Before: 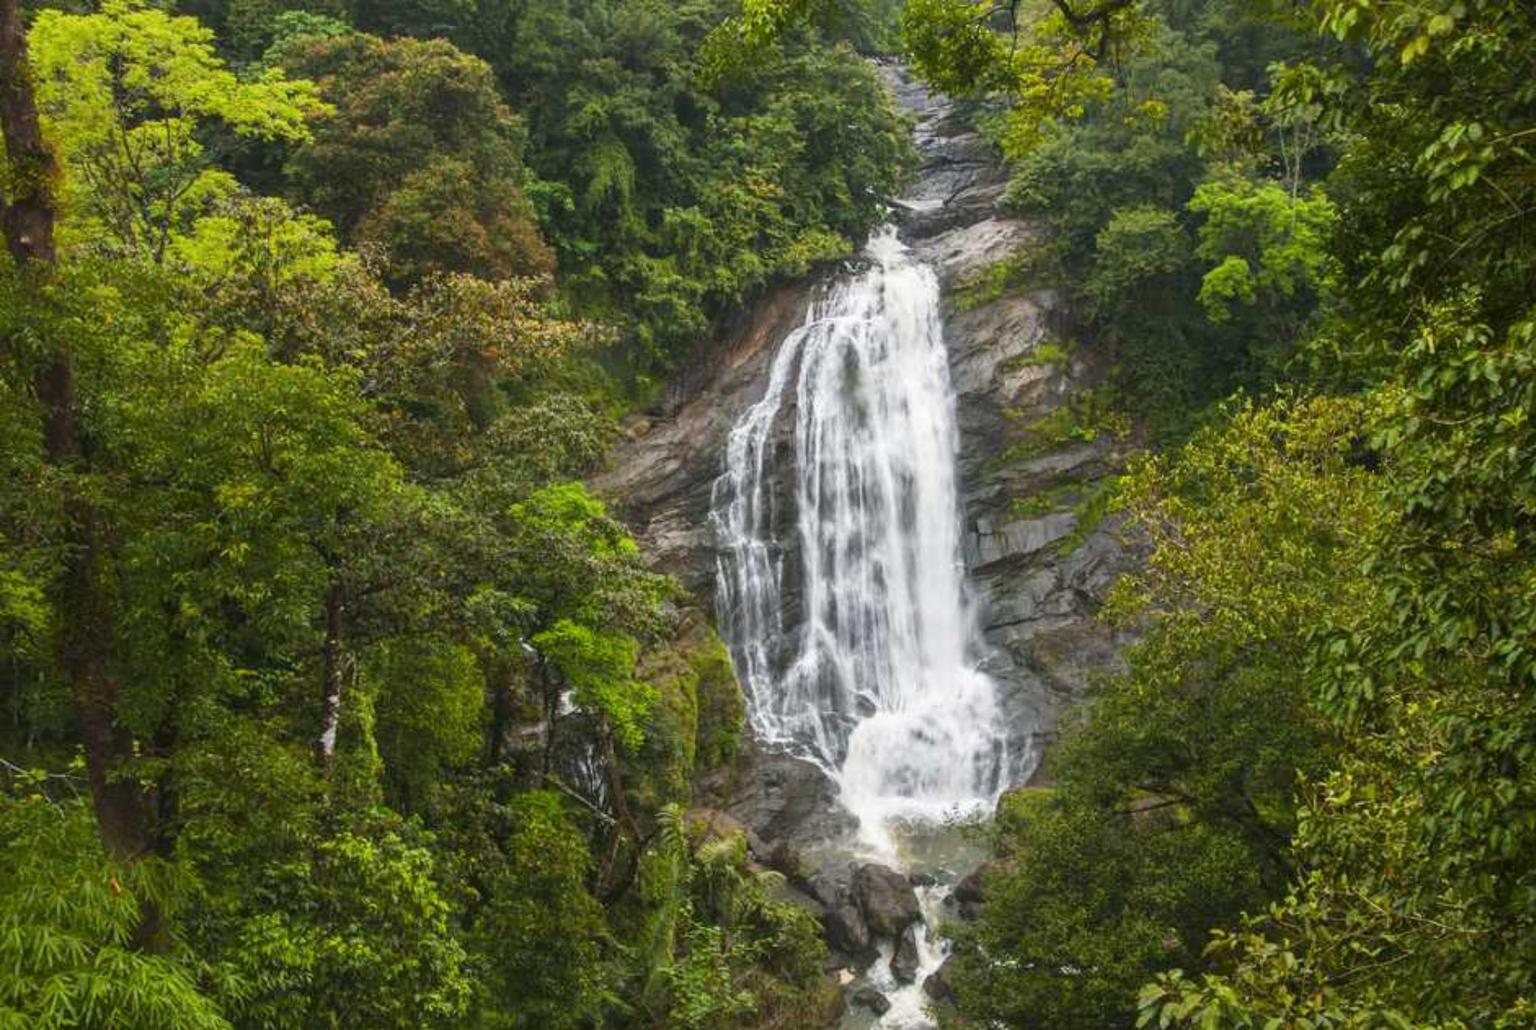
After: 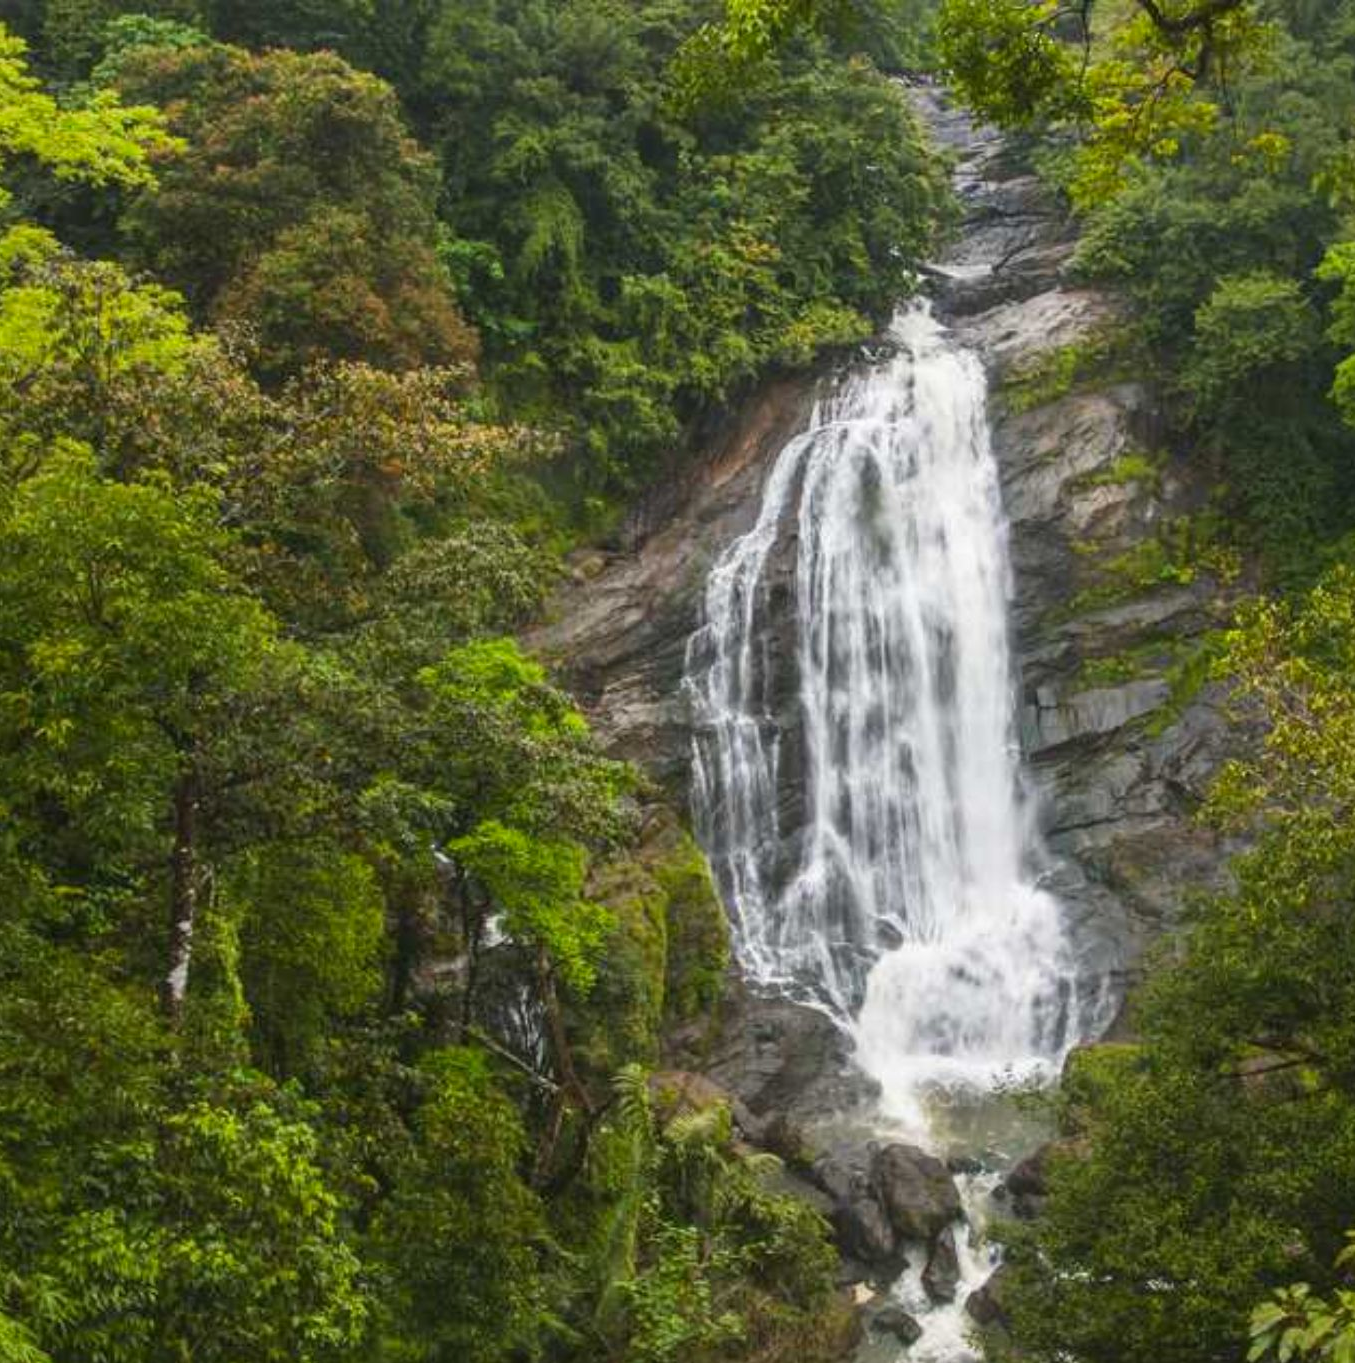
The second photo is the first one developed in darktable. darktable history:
crop and rotate: left 12.673%, right 20.66%
contrast brightness saturation: contrast -0.02, brightness -0.01, saturation 0.03
